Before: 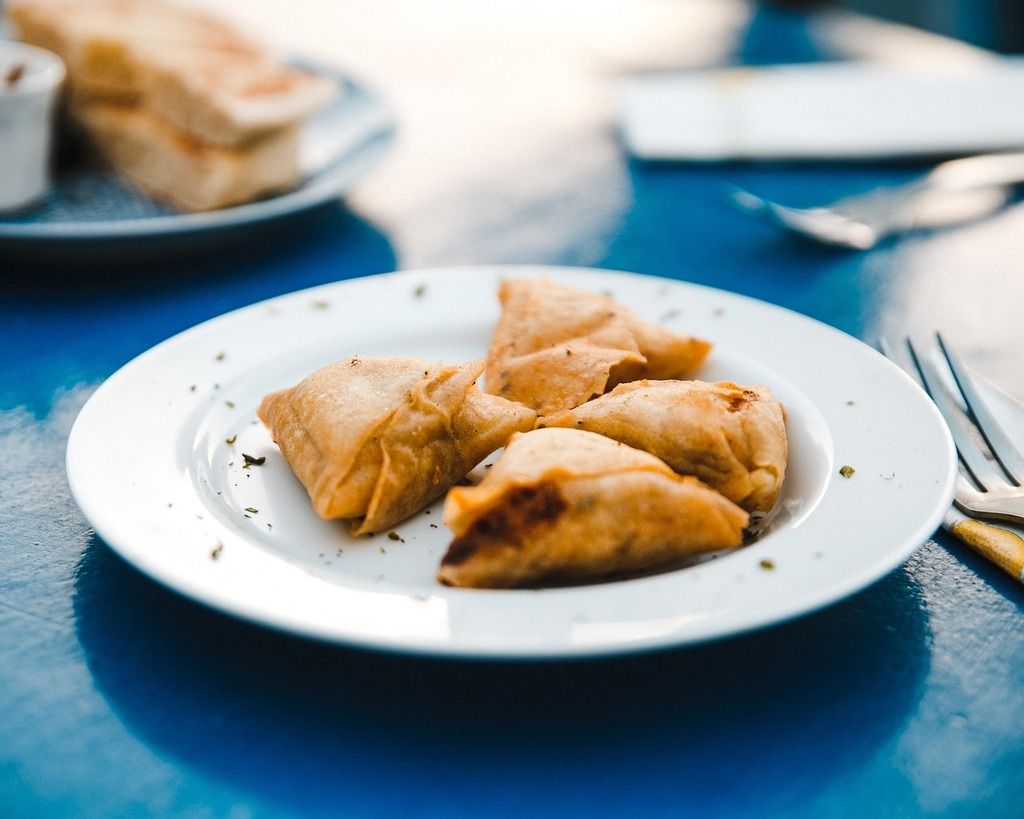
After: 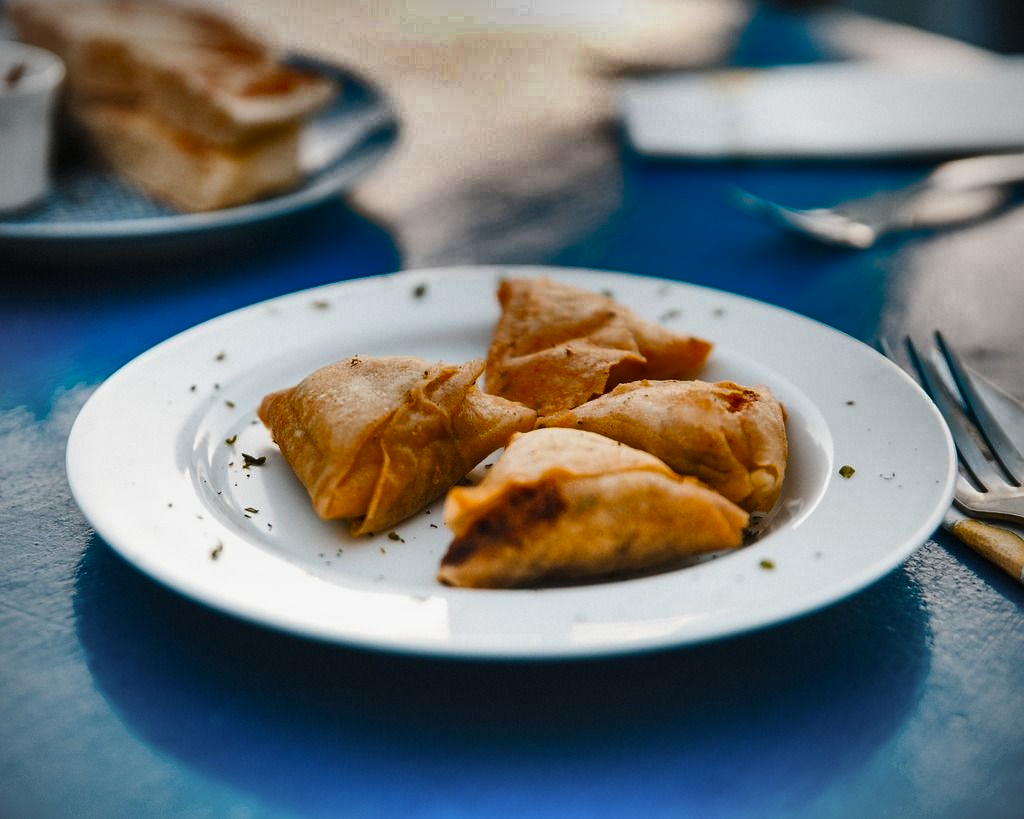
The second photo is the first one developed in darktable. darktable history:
shadows and highlights: radius 123.98, shadows 100, white point adjustment -3, highlights -100, highlights color adjustment 89.84%, soften with gaussian
vignetting: on, module defaults
